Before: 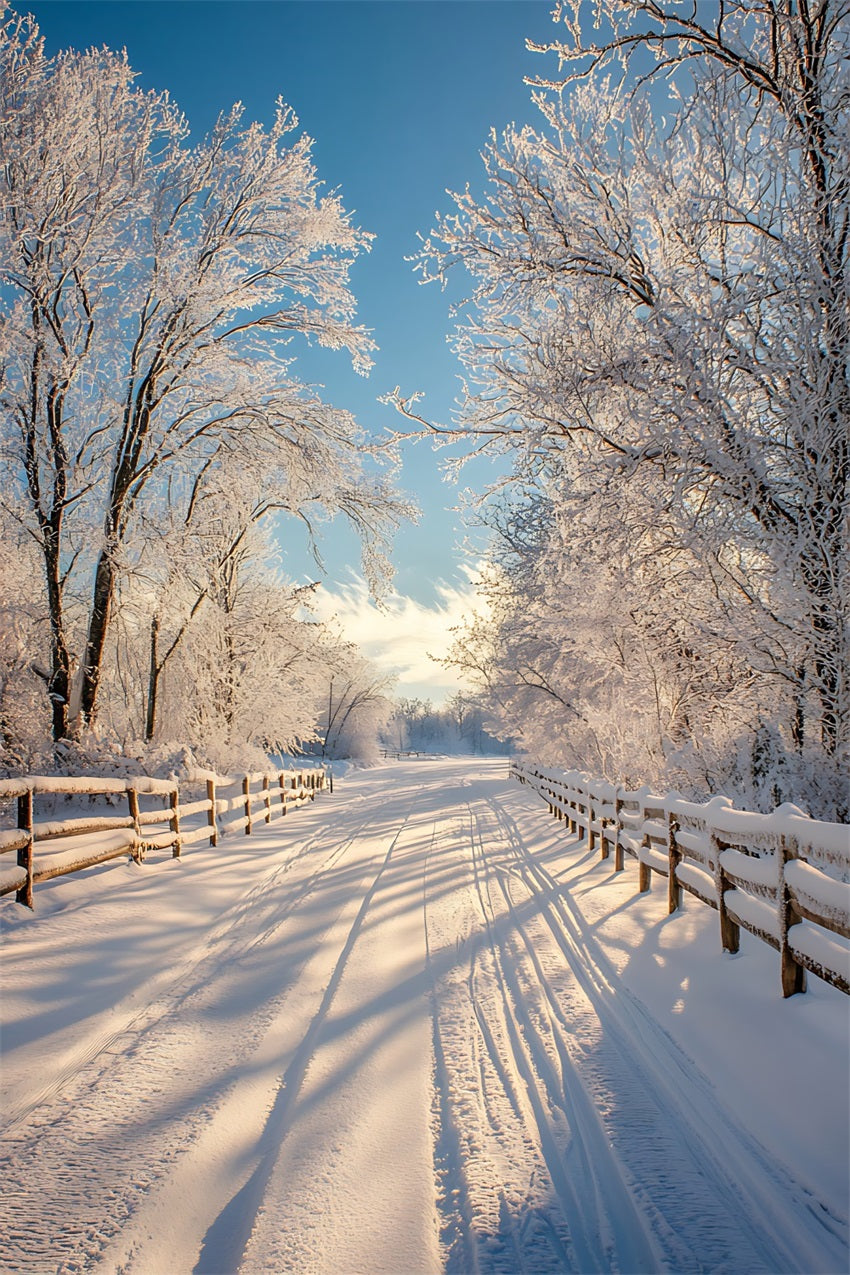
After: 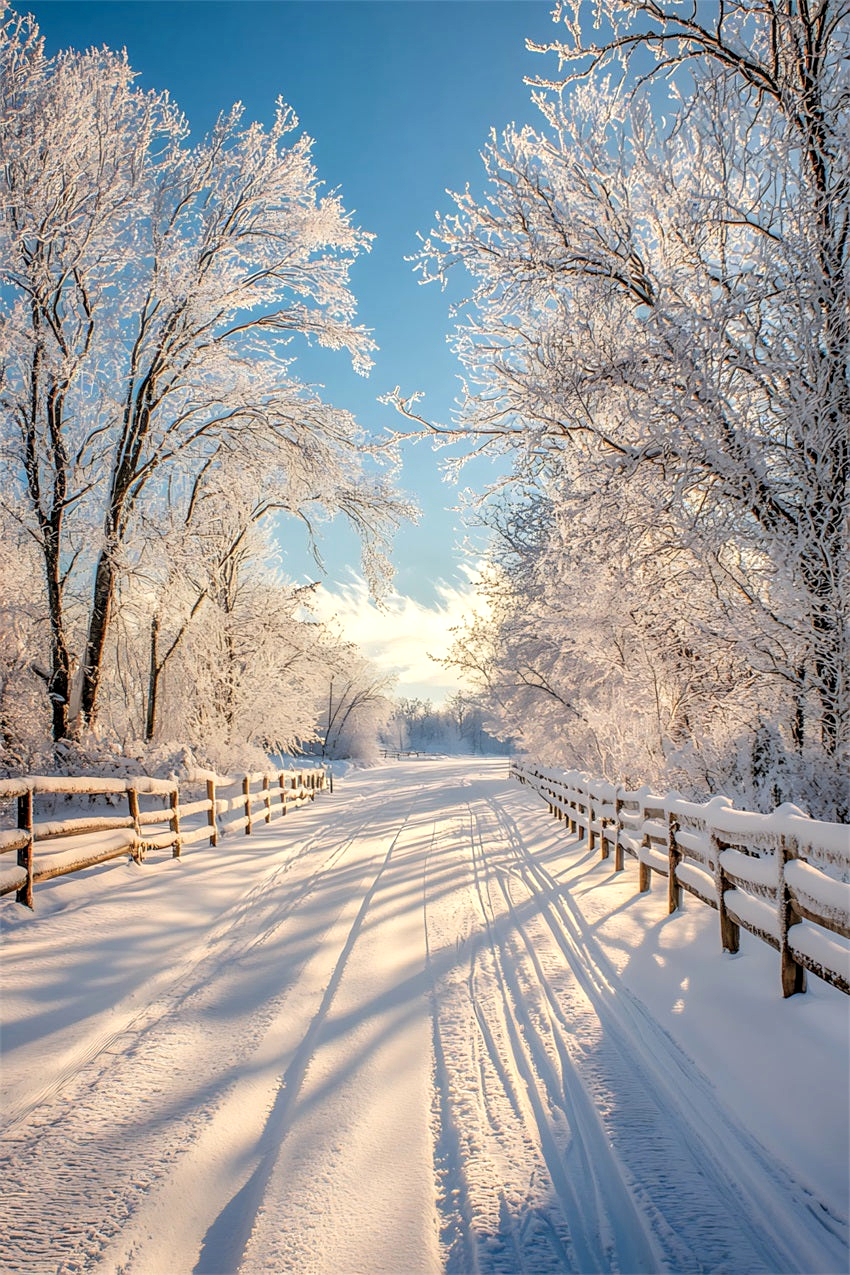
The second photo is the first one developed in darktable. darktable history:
local contrast: highlights 40%, shadows 60%, detail 136%, midtone range 0.514
contrast brightness saturation: brightness 0.13
vibrance: vibrance 75%
